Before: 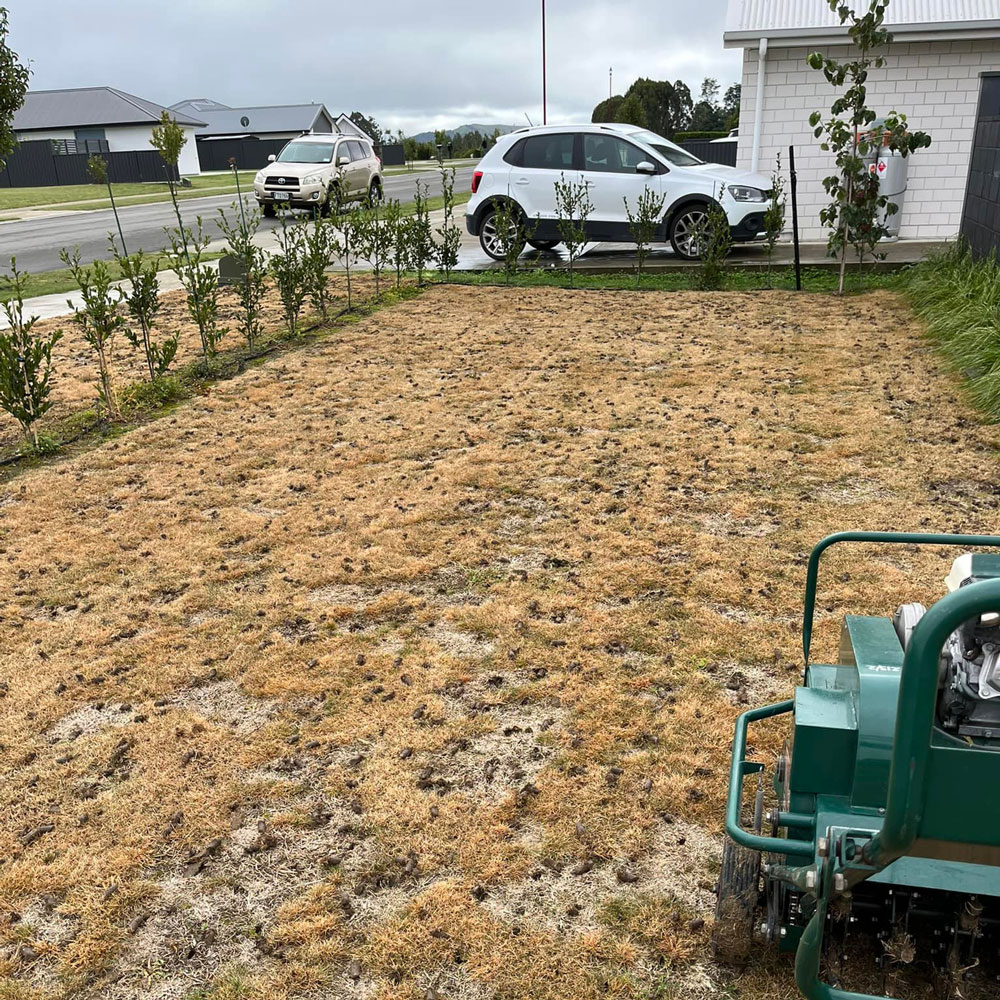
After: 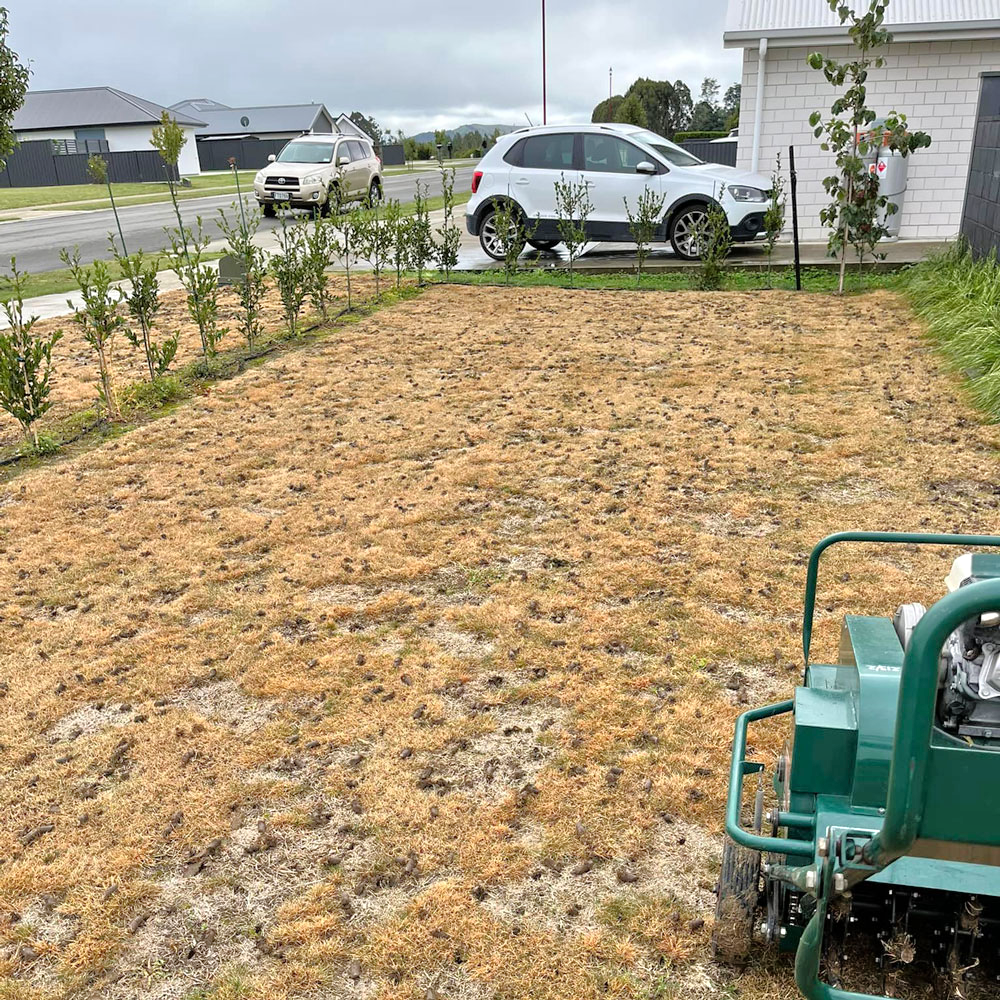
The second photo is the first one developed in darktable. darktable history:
tone equalizer: -7 EV 0.159 EV, -6 EV 0.574 EV, -5 EV 1.16 EV, -4 EV 1.29 EV, -3 EV 1.17 EV, -2 EV 0.6 EV, -1 EV 0.158 EV, mask exposure compensation -0.493 EV
